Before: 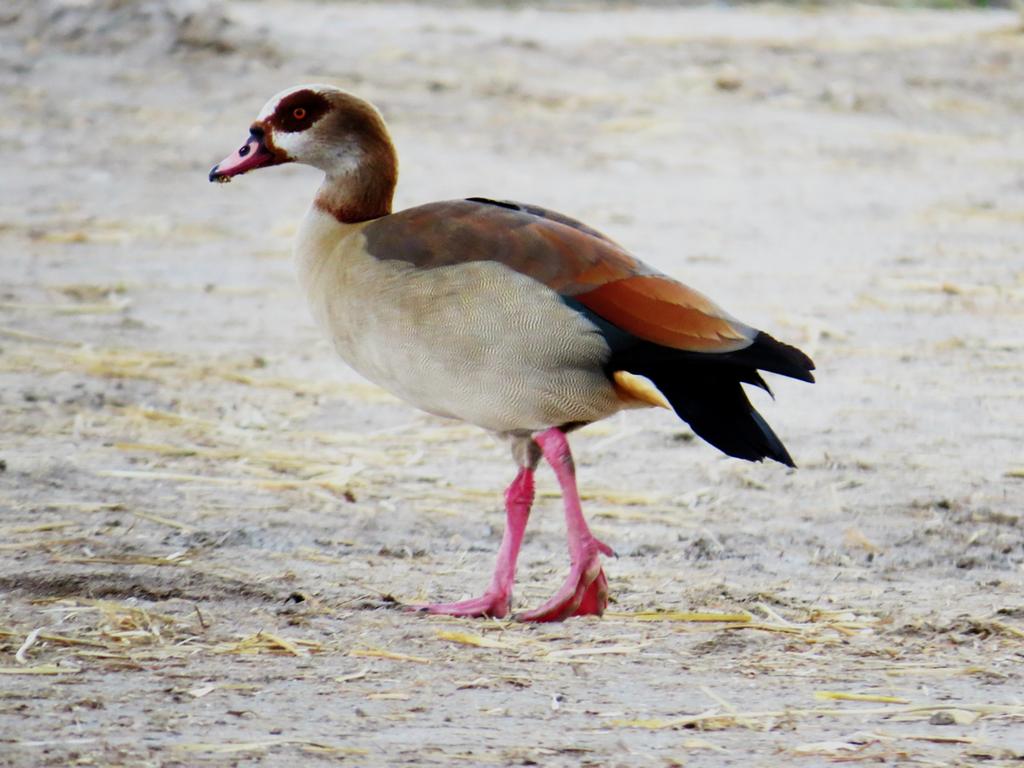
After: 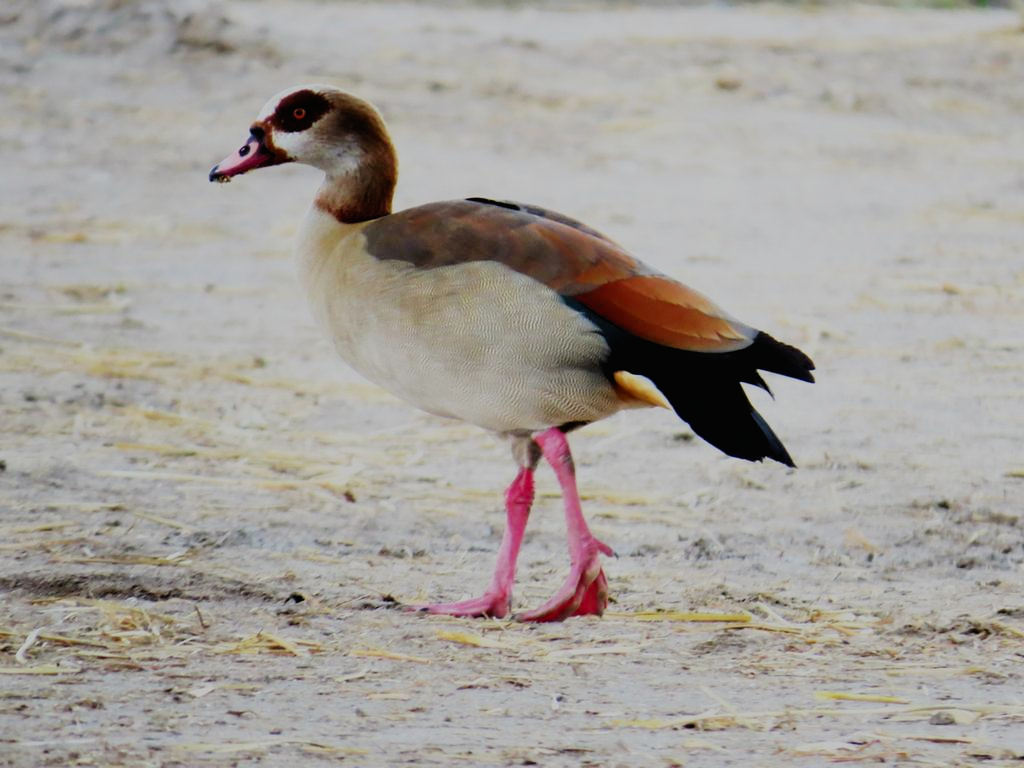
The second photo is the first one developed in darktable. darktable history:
contrast brightness saturation: contrast -0.02, brightness -0.014, saturation 0.043
filmic rgb: black relative exposure -7.65 EV, white relative exposure 4.56 EV, hardness 3.61
